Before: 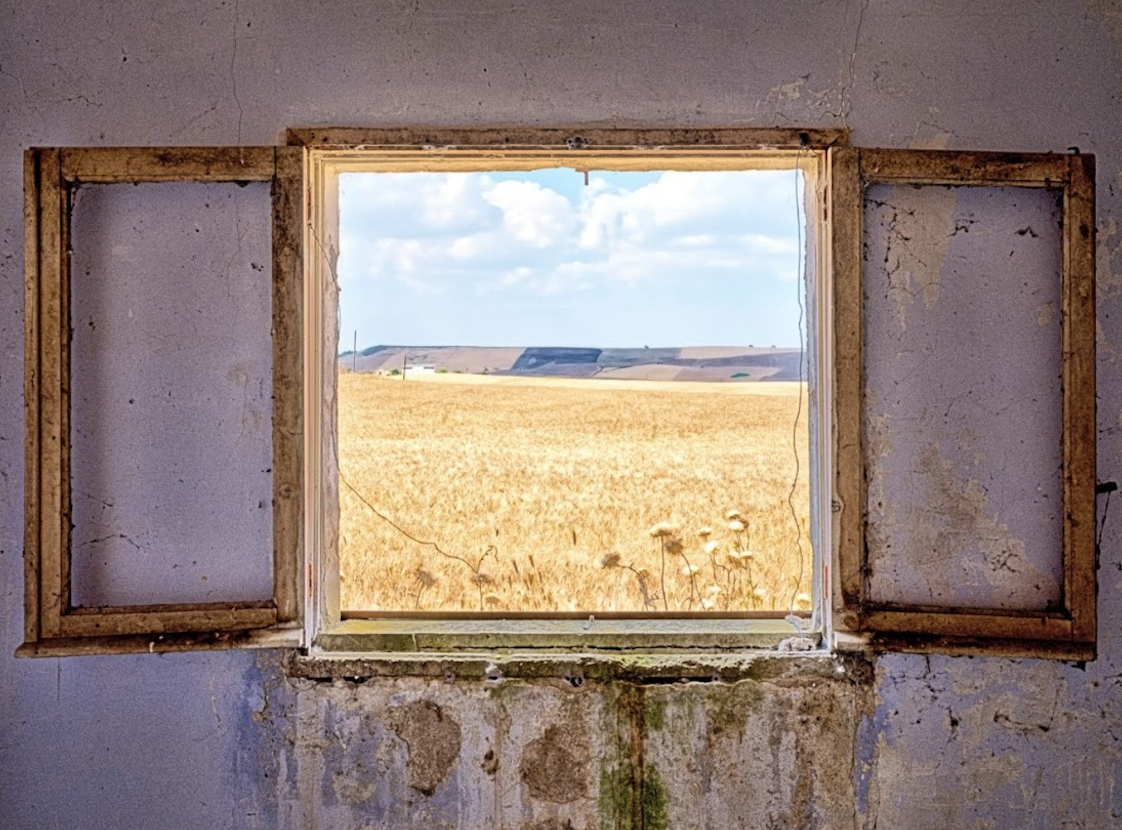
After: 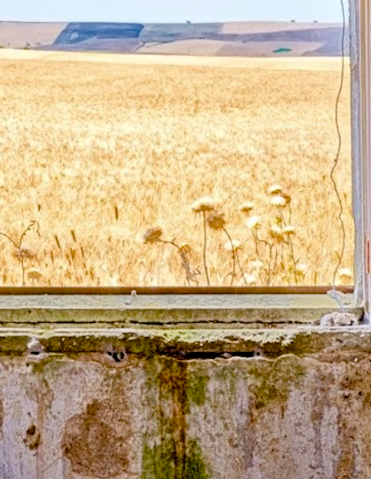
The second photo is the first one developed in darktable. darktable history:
color balance rgb: perceptual saturation grading › global saturation 20%, perceptual saturation grading › highlights -25%, perceptual saturation grading › shadows 50%
crop: left 40.878%, top 39.176%, right 25.993%, bottom 3.081%
